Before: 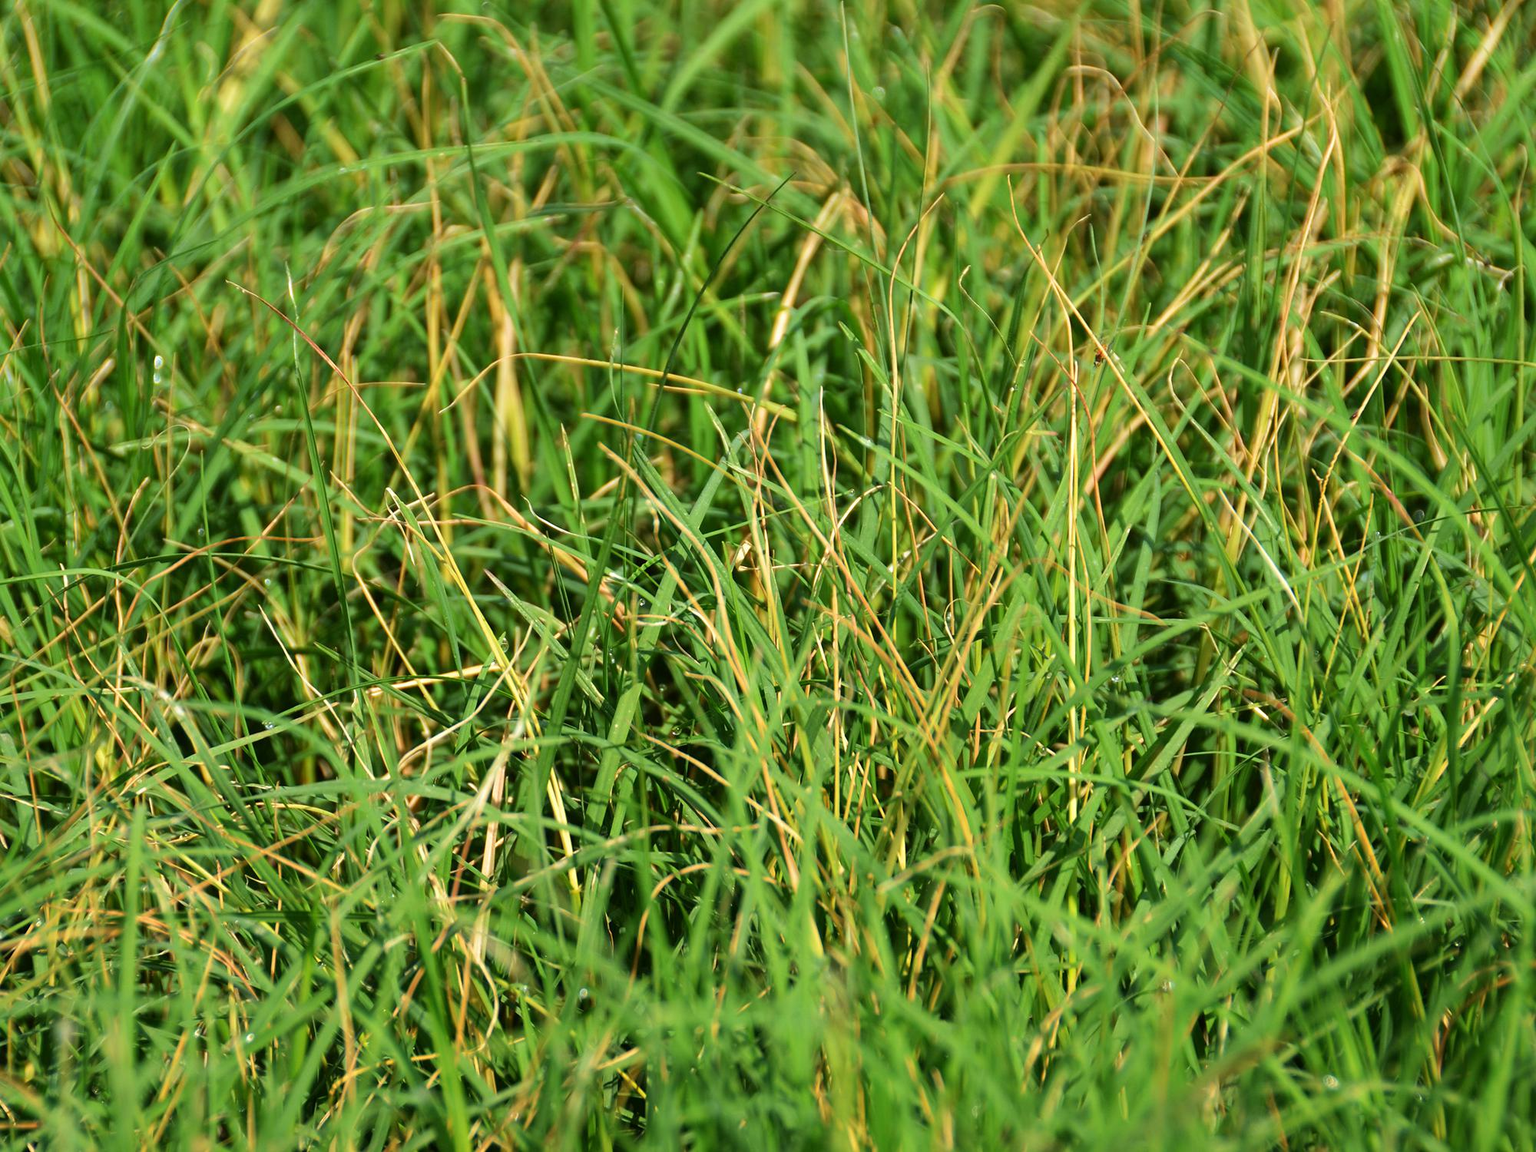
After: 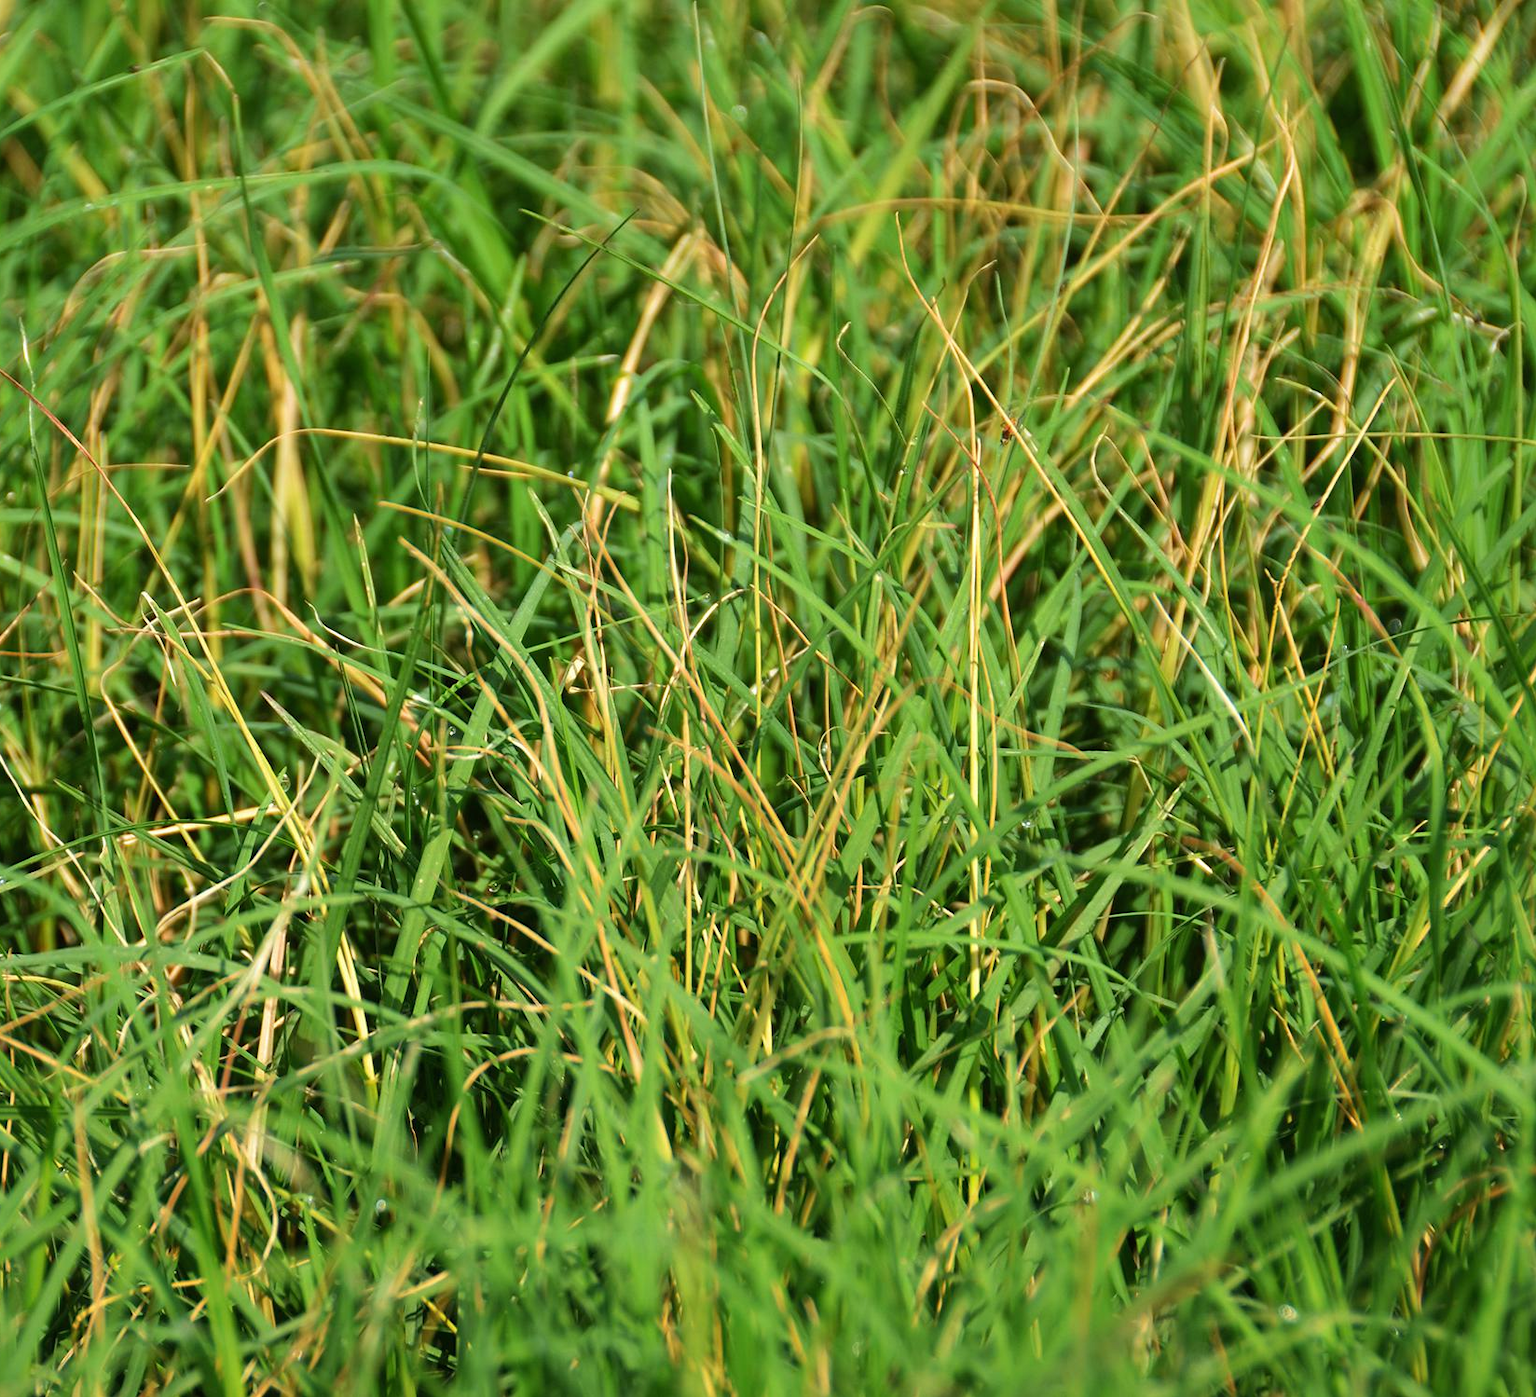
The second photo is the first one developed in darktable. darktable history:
crop: left 17.582%, bottom 0.031%
shadows and highlights: radius 125.46, shadows 21.19, highlights -21.19, low approximation 0.01
